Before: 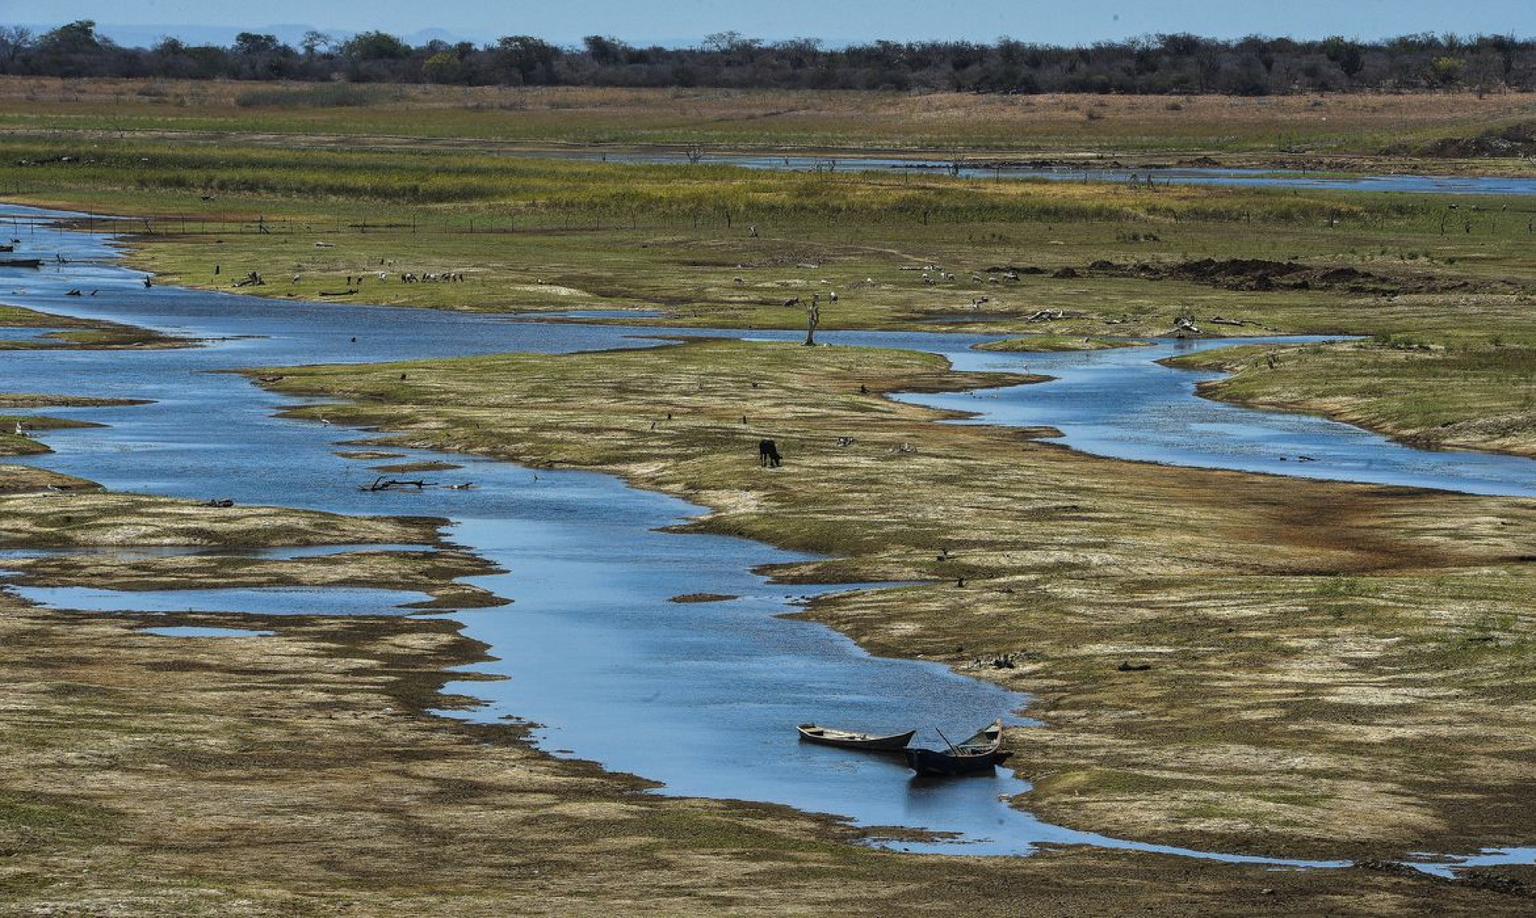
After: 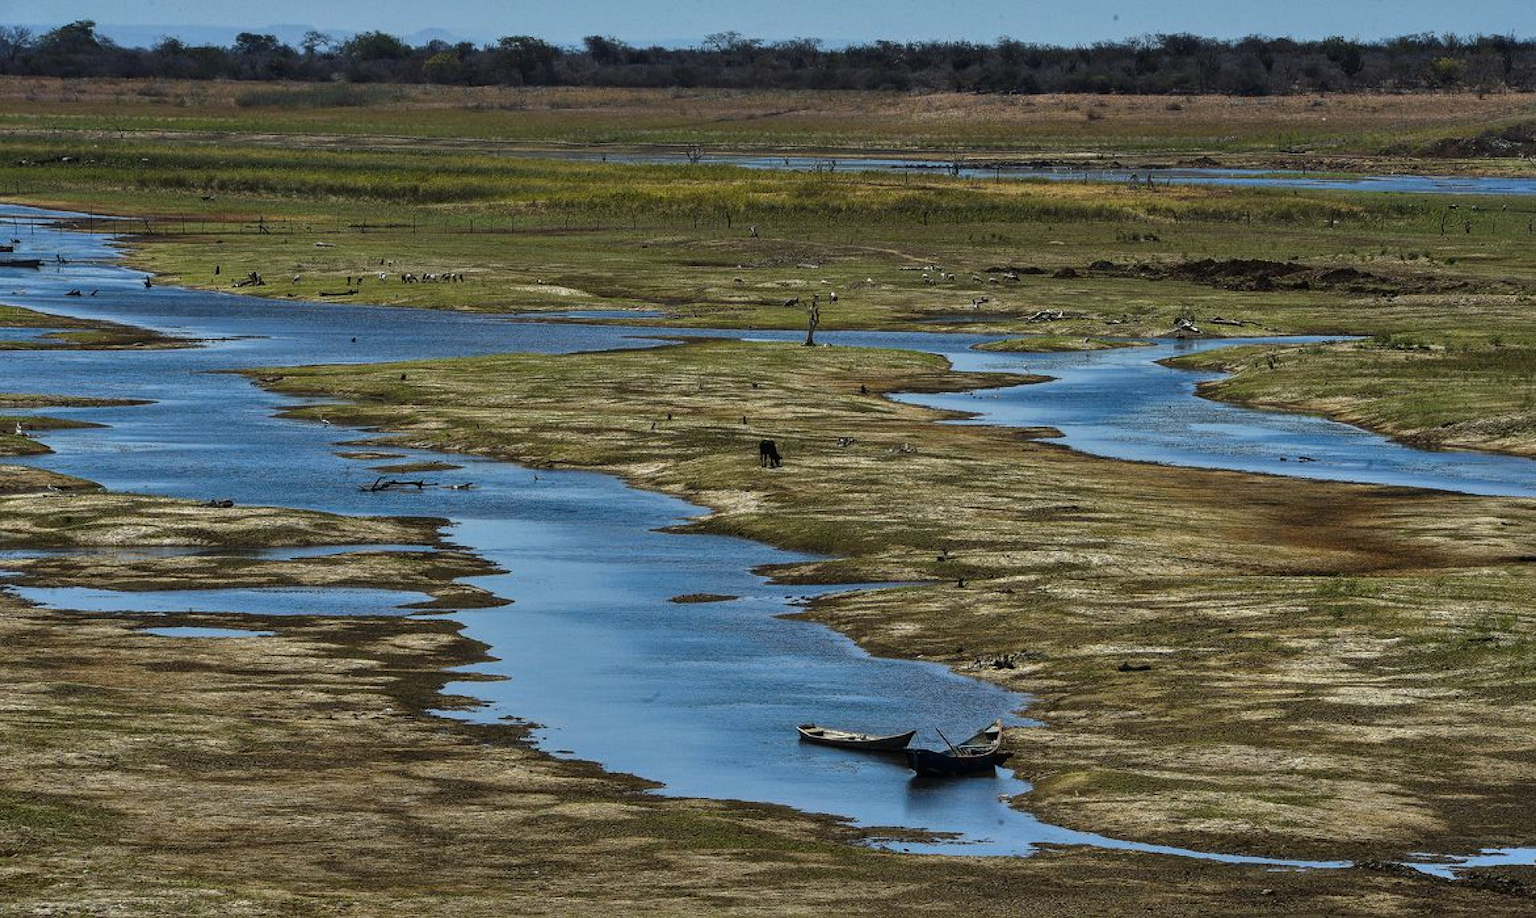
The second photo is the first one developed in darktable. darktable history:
shadows and highlights: shadows color adjustment 98.01%, highlights color adjustment 59.05%, soften with gaussian
contrast brightness saturation: brightness -0.097
exposure: compensate highlight preservation false
